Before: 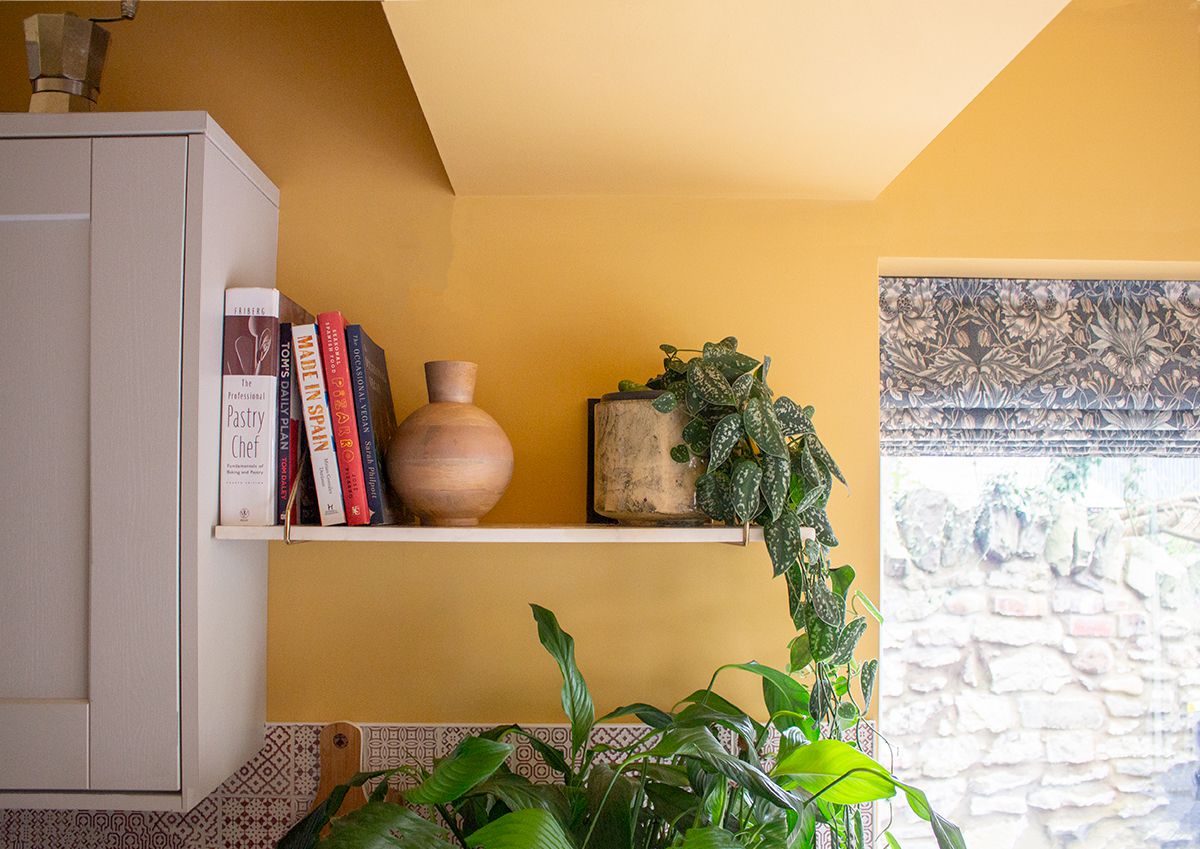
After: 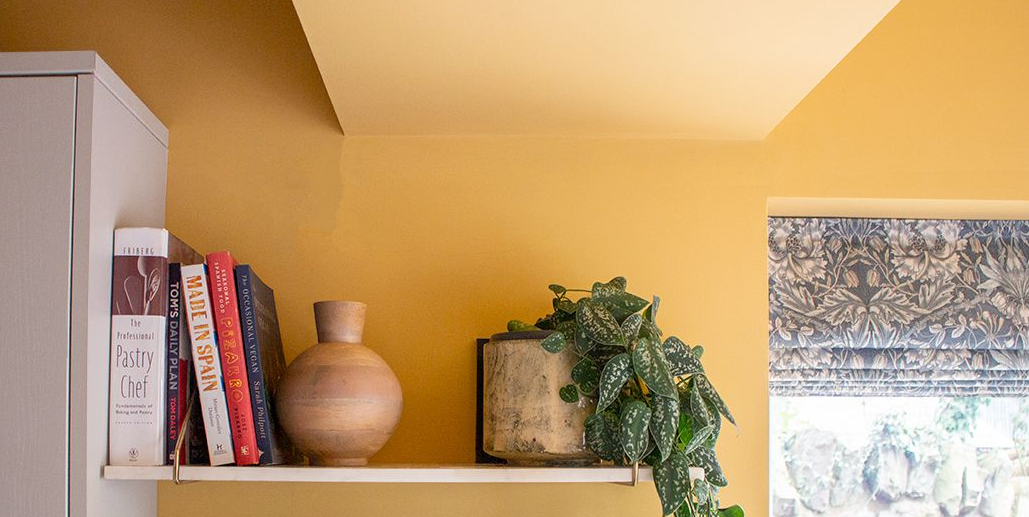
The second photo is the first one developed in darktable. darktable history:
crop and rotate: left 9.317%, top 7.132%, right 4.89%, bottom 31.958%
